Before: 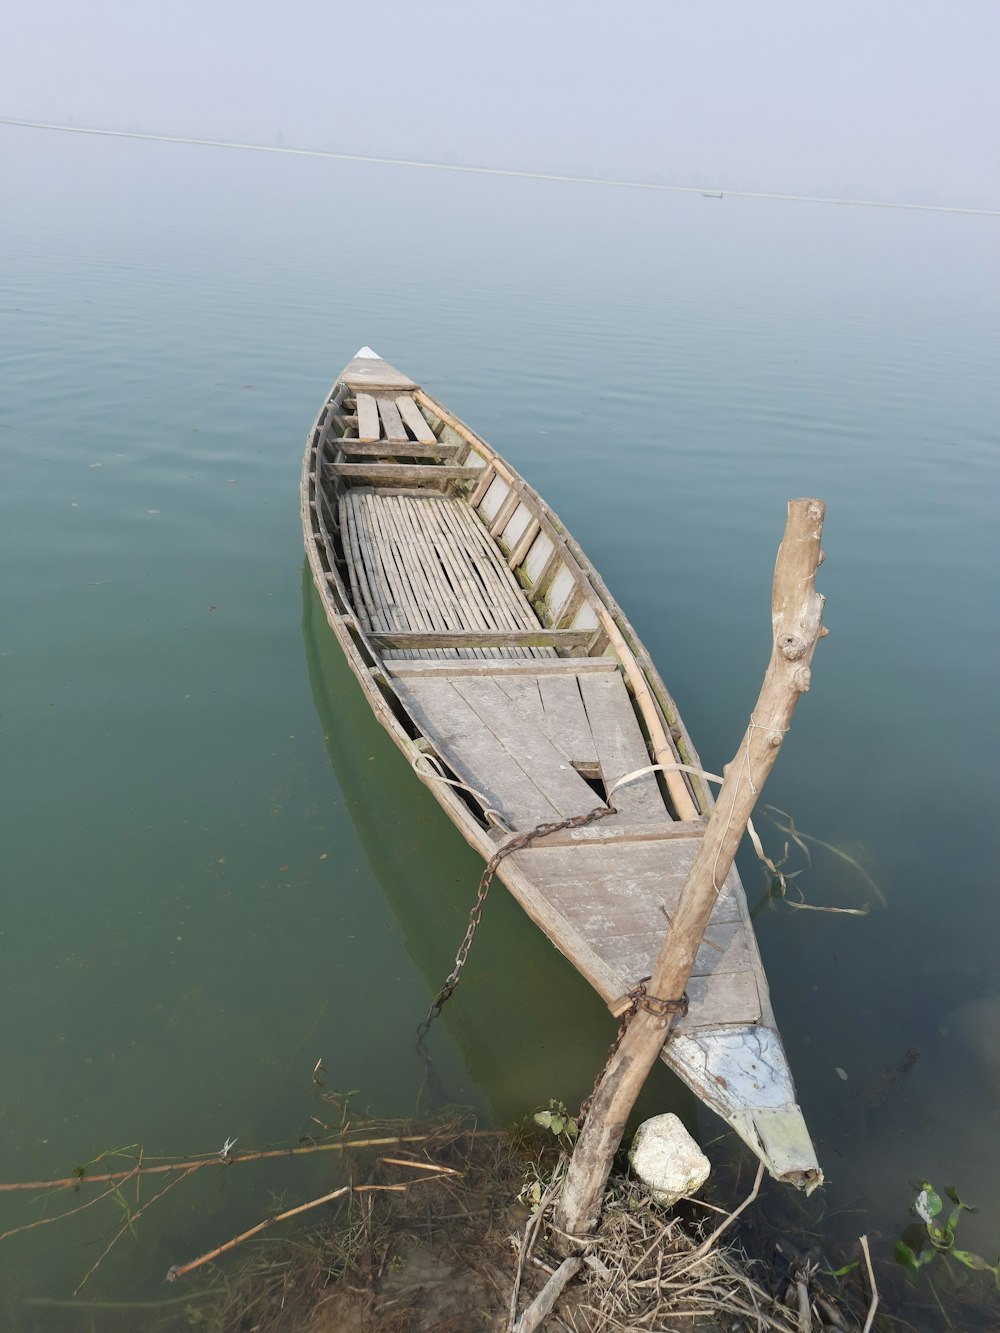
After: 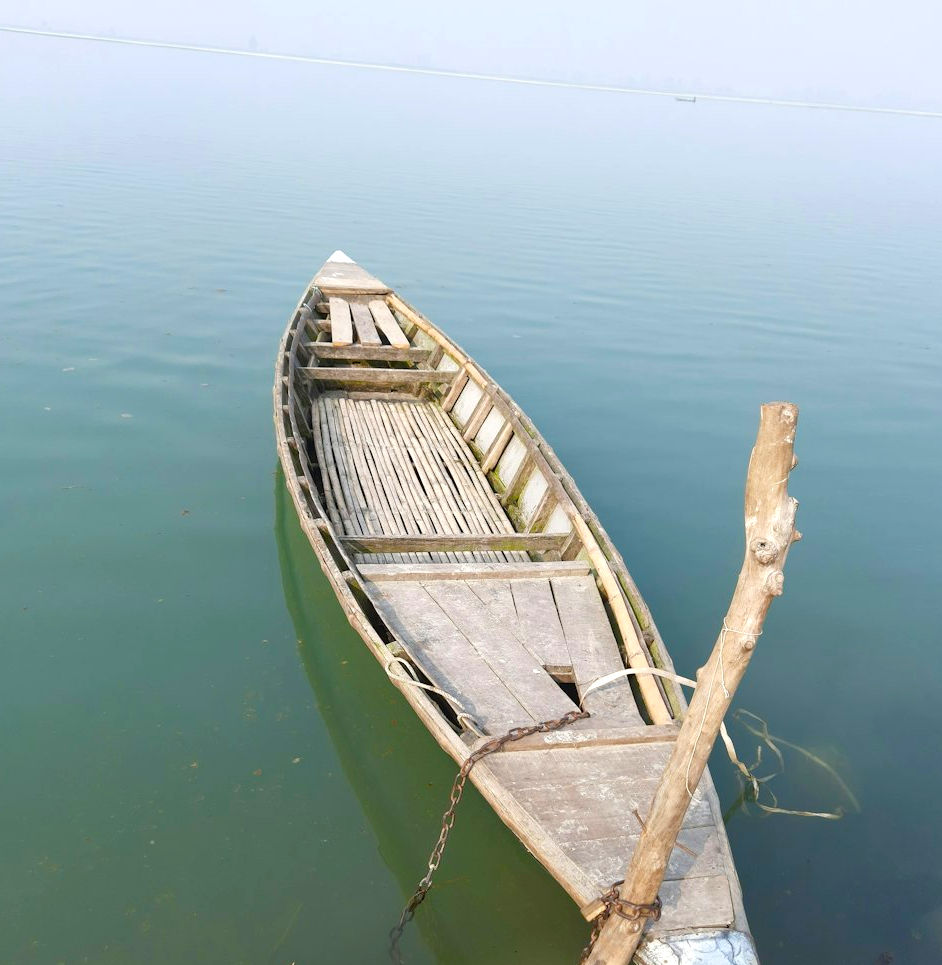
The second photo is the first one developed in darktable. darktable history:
crop: left 2.767%, top 7.267%, right 2.996%, bottom 20.33%
color balance rgb: perceptual saturation grading › global saturation 20.253%, perceptual saturation grading › highlights -19.91%, perceptual saturation grading › shadows 29.26%, perceptual brilliance grading › global brilliance 12.247%, global vibrance 20%
